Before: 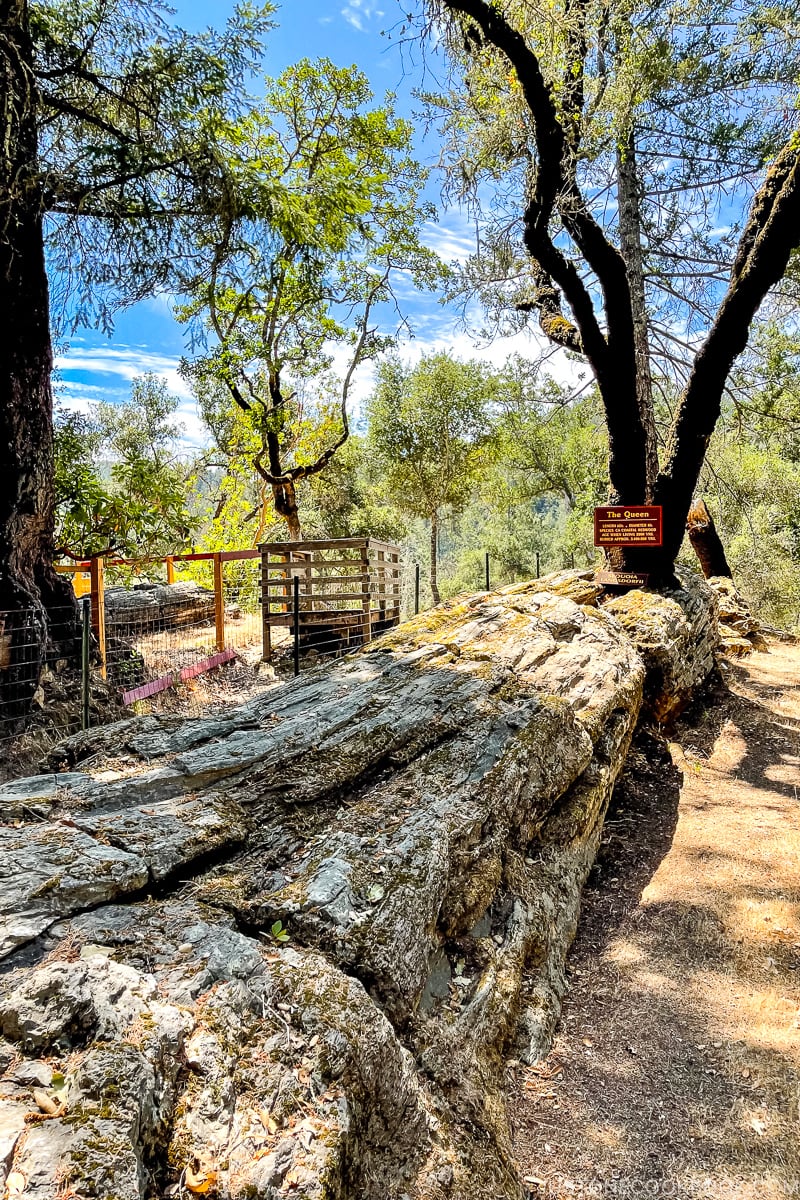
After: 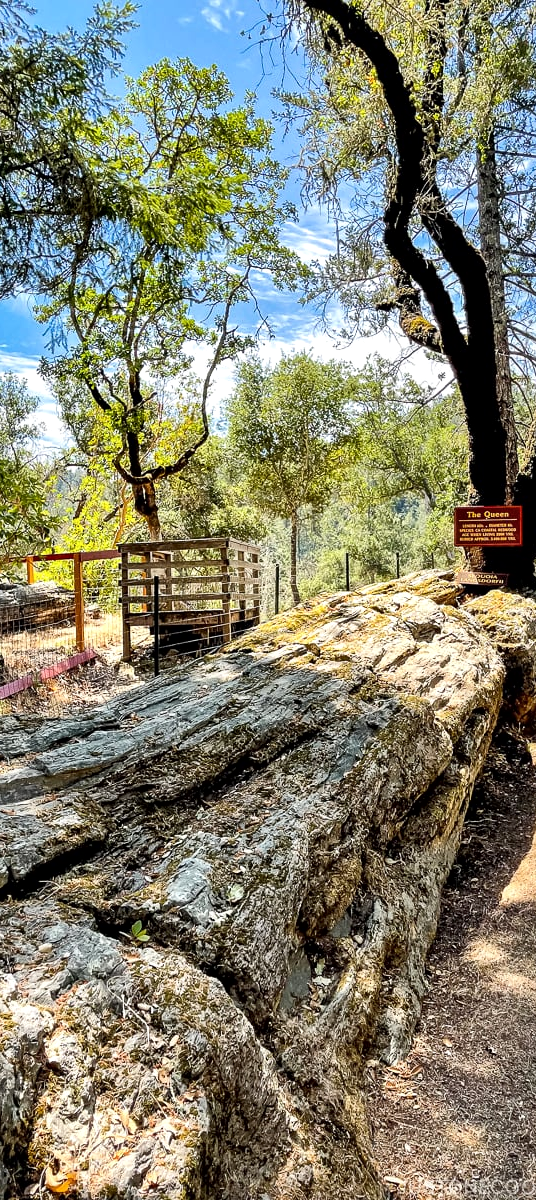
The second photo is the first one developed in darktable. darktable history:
crop and rotate: left 17.524%, right 15.37%
local contrast: mode bilateral grid, contrast 20, coarseness 49, detail 150%, midtone range 0.2
